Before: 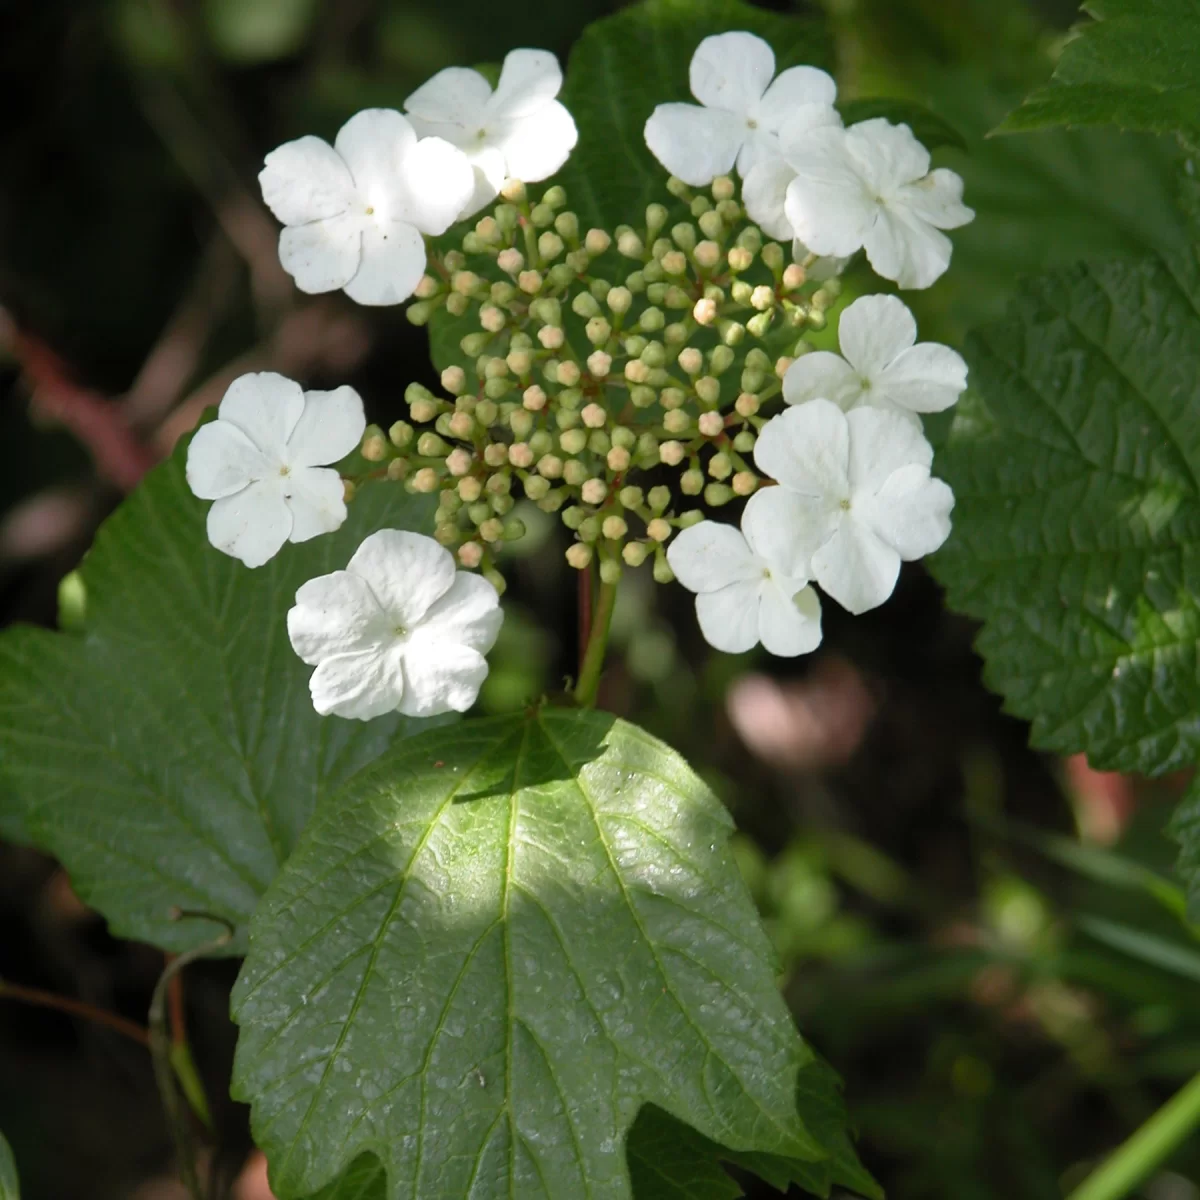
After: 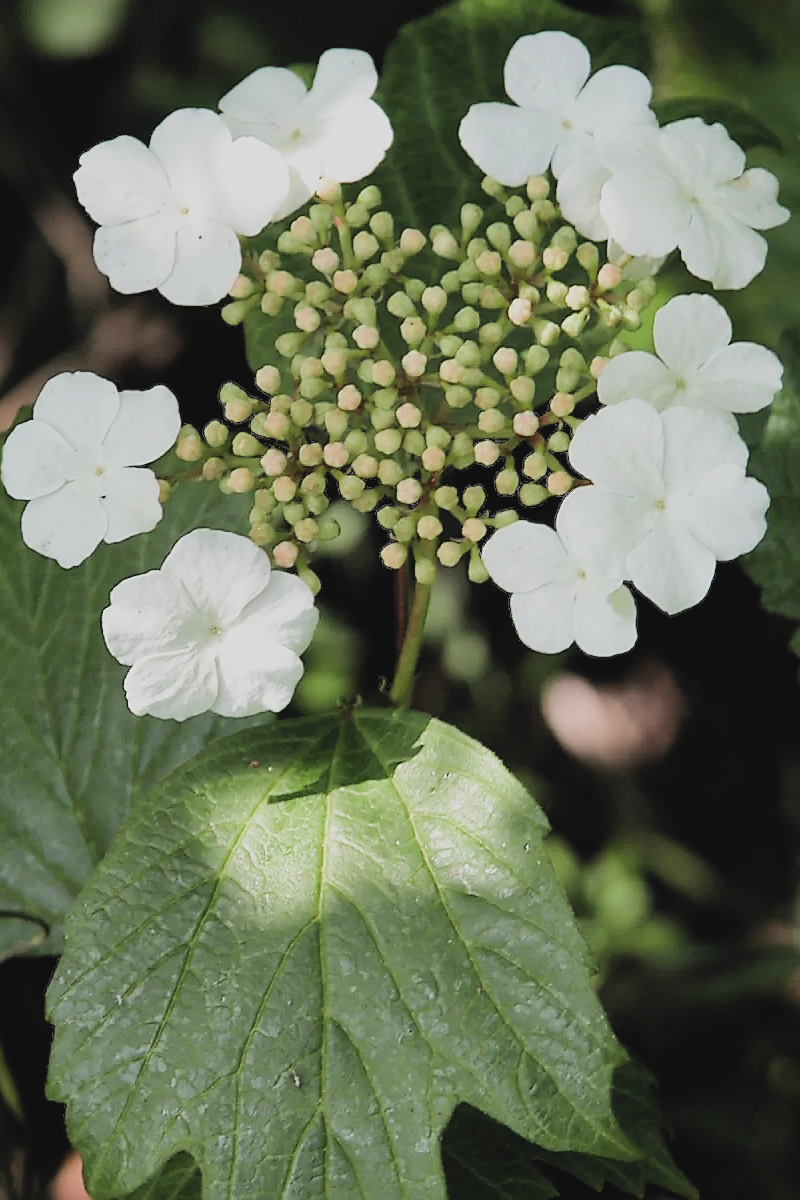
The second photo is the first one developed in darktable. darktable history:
tone equalizer: -8 EV -0.401 EV, -7 EV -0.354 EV, -6 EV -0.322 EV, -5 EV -0.23 EV, -3 EV 0.204 EV, -2 EV 0.321 EV, -1 EV 0.371 EV, +0 EV 0.405 EV, edges refinement/feathering 500, mask exposure compensation -1.57 EV, preserve details no
sharpen: radius 1.361, amount 1.251, threshold 0.735
crop: left 15.43%, right 17.845%
tone curve: curves: ch0 [(0, 0) (0.058, 0.027) (0.214, 0.183) (0.295, 0.288) (0.48, 0.541) (0.658, 0.703) (0.741, 0.775) (0.844, 0.866) (0.986, 0.957)]; ch1 [(0, 0) (0.172, 0.123) (0.312, 0.296) (0.437, 0.429) (0.471, 0.469) (0.502, 0.5) (0.513, 0.515) (0.572, 0.603) (0.617, 0.653) (0.68, 0.724) (0.889, 0.924) (1, 1)]; ch2 [(0, 0) (0.411, 0.424) (0.489, 0.49) (0.502, 0.5) (0.512, 0.524) (0.549, 0.578) (0.604, 0.628) (0.709, 0.748) (1, 1)], color space Lab, linked channels, preserve colors none
filmic rgb: black relative exposure -7.65 EV, white relative exposure 4.56 EV, hardness 3.61, add noise in highlights 0.002, preserve chrominance max RGB, color science v3 (2019), use custom middle-gray values true, contrast in highlights soft
contrast brightness saturation: contrast -0.133, brightness 0.047, saturation -0.125
